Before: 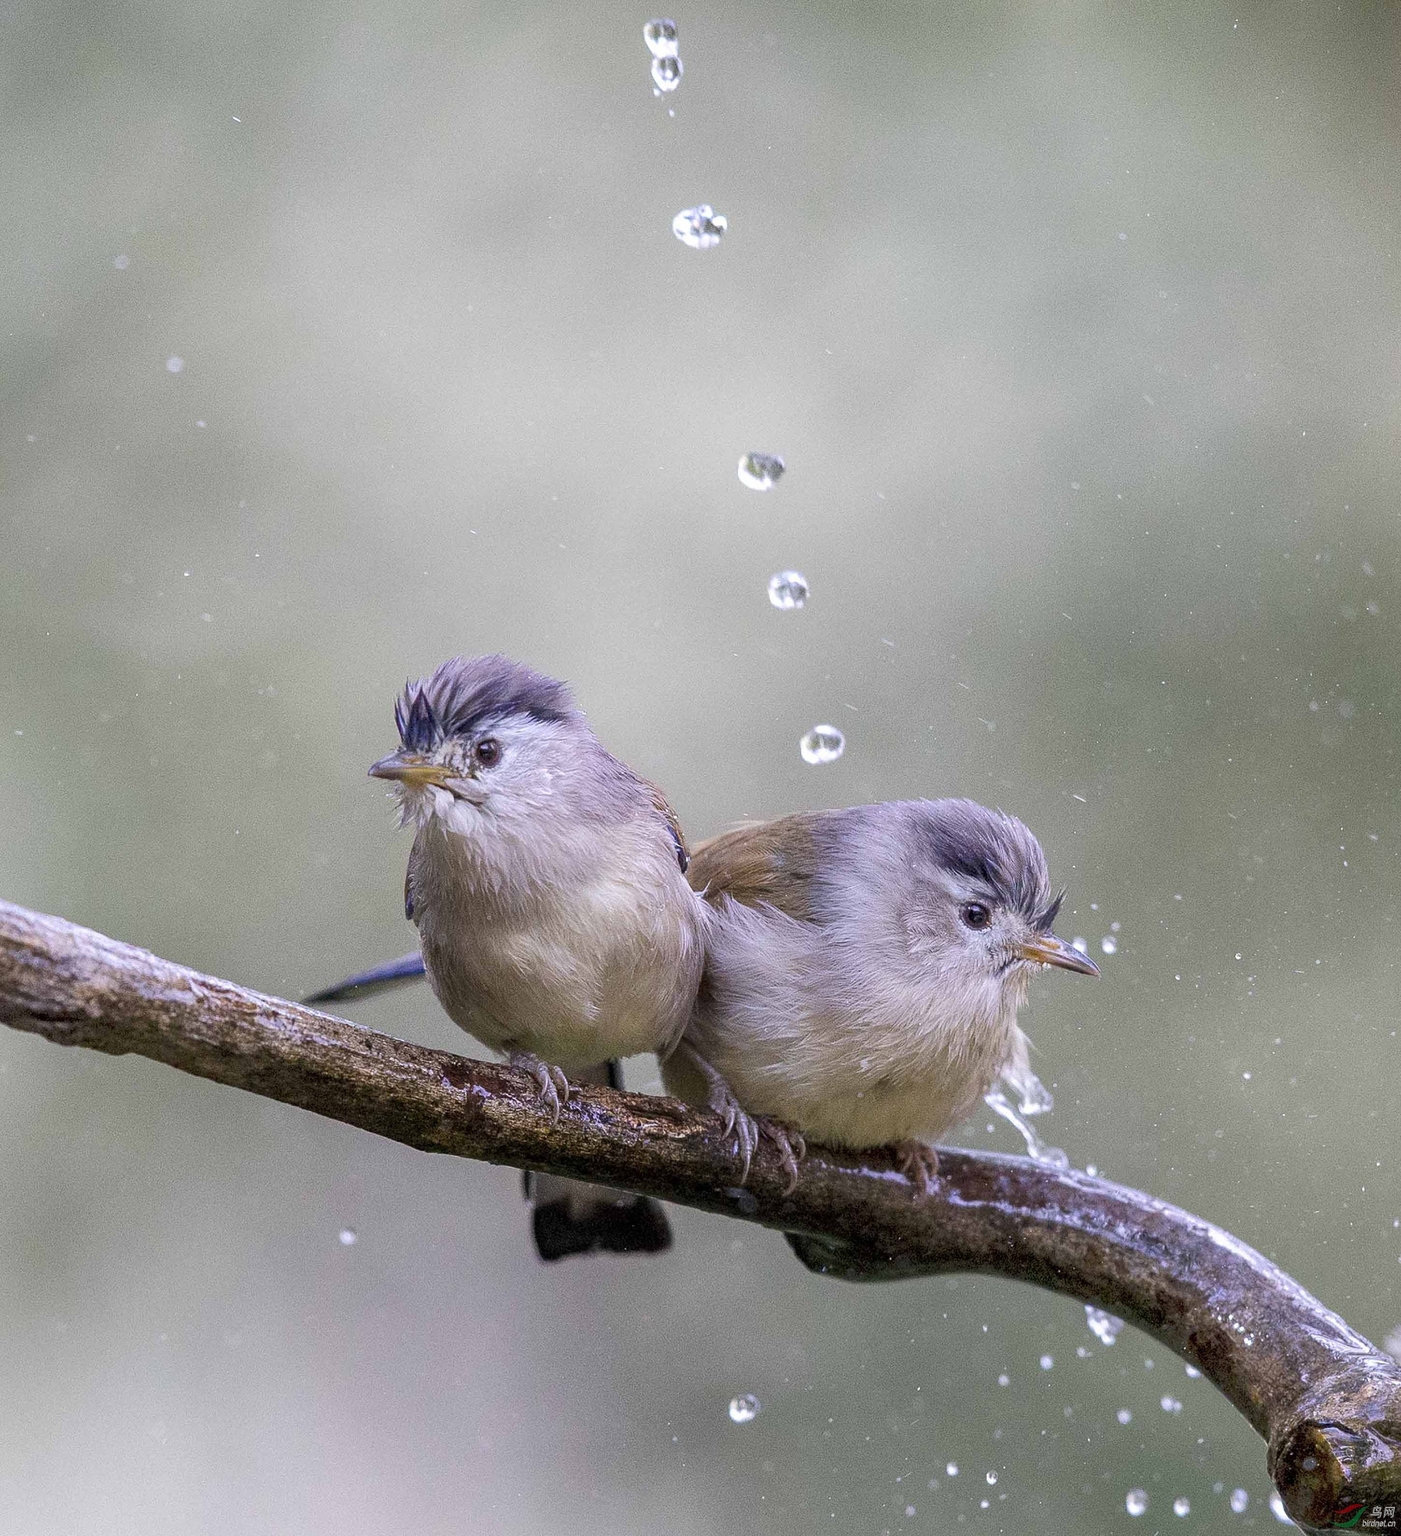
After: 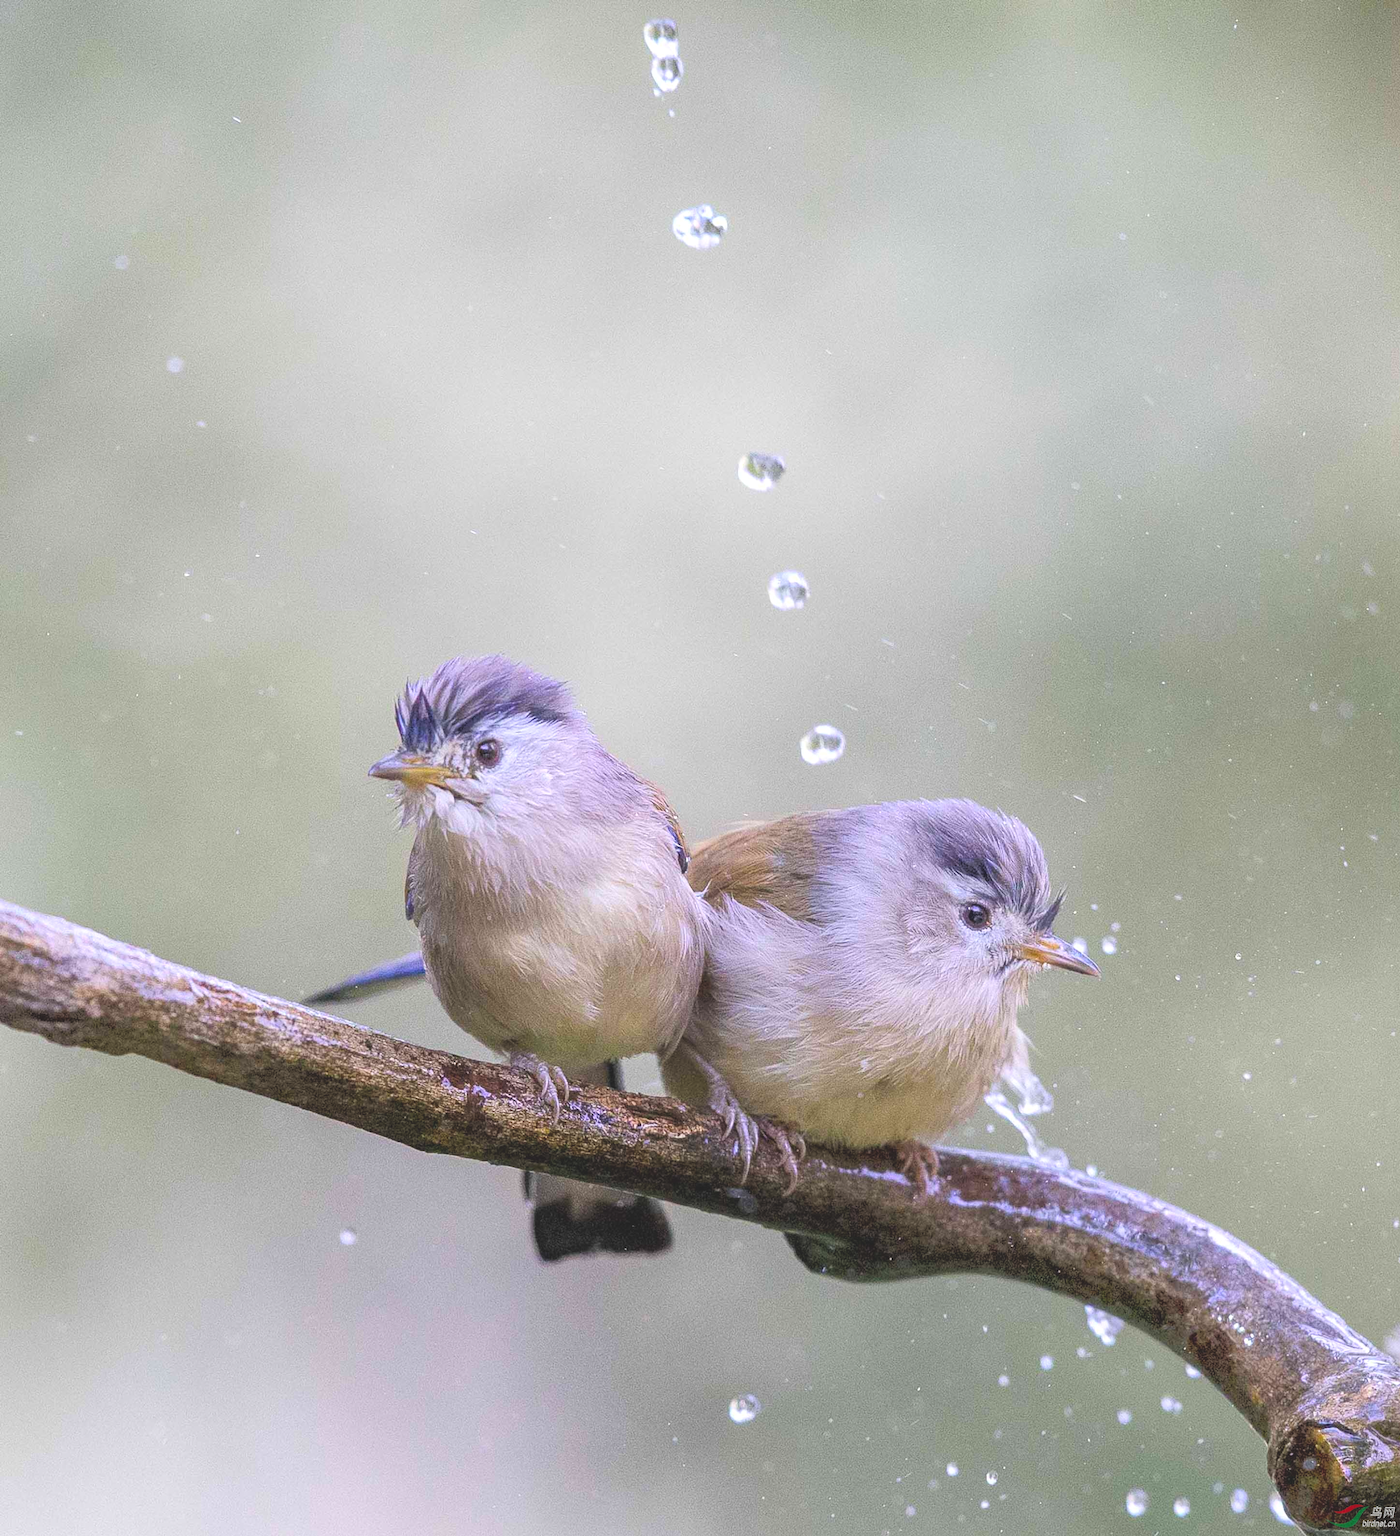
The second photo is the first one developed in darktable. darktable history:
contrast brightness saturation: contrast 0.07, brightness 0.18, saturation 0.4
exposure: black level correction -0.008, exposure 0.067 EV, compensate highlight preservation false
